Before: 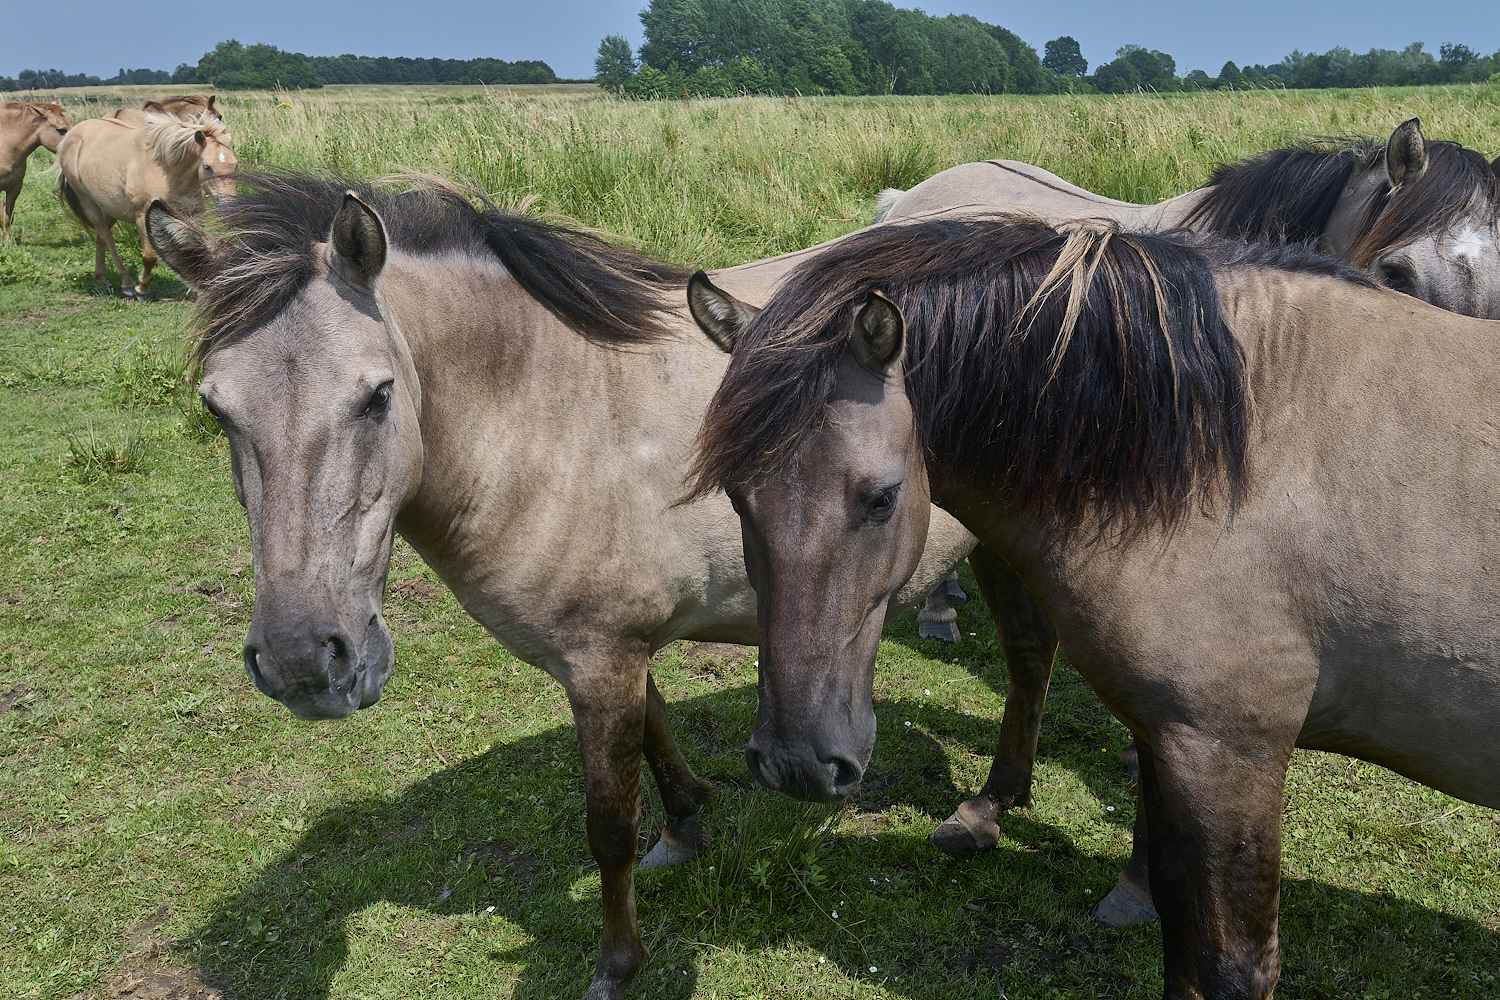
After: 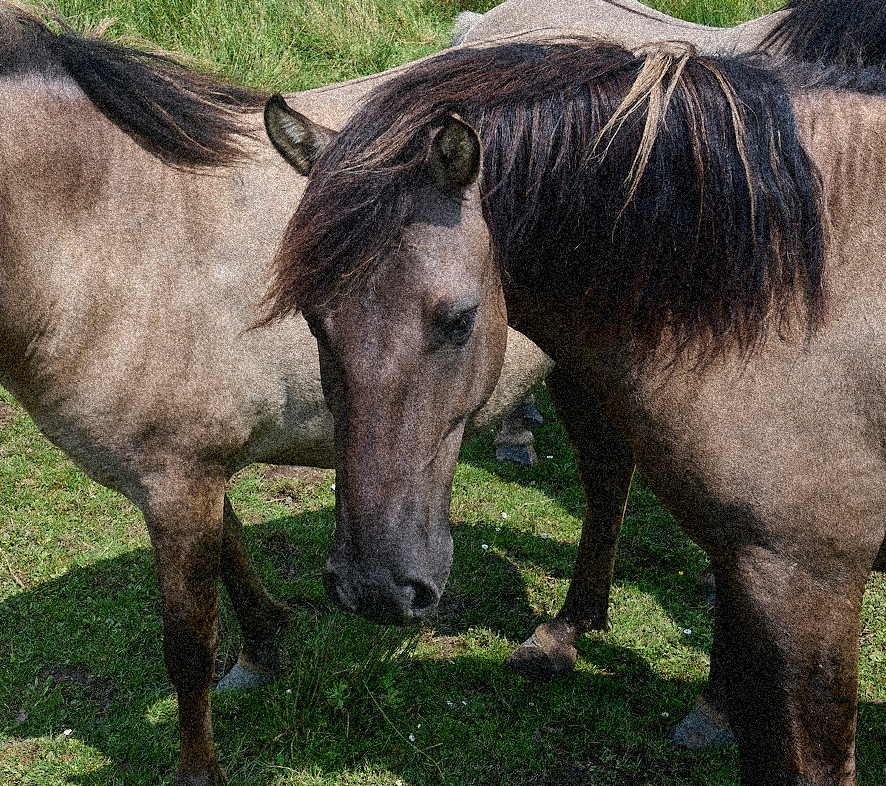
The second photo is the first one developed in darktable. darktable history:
grain: coarseness 3.75 ISO, strength 100%, mid-tones bias 0%
crop and rotate: left 28.256%, top 17.734%, right 12.656%, bottom 3.573%
